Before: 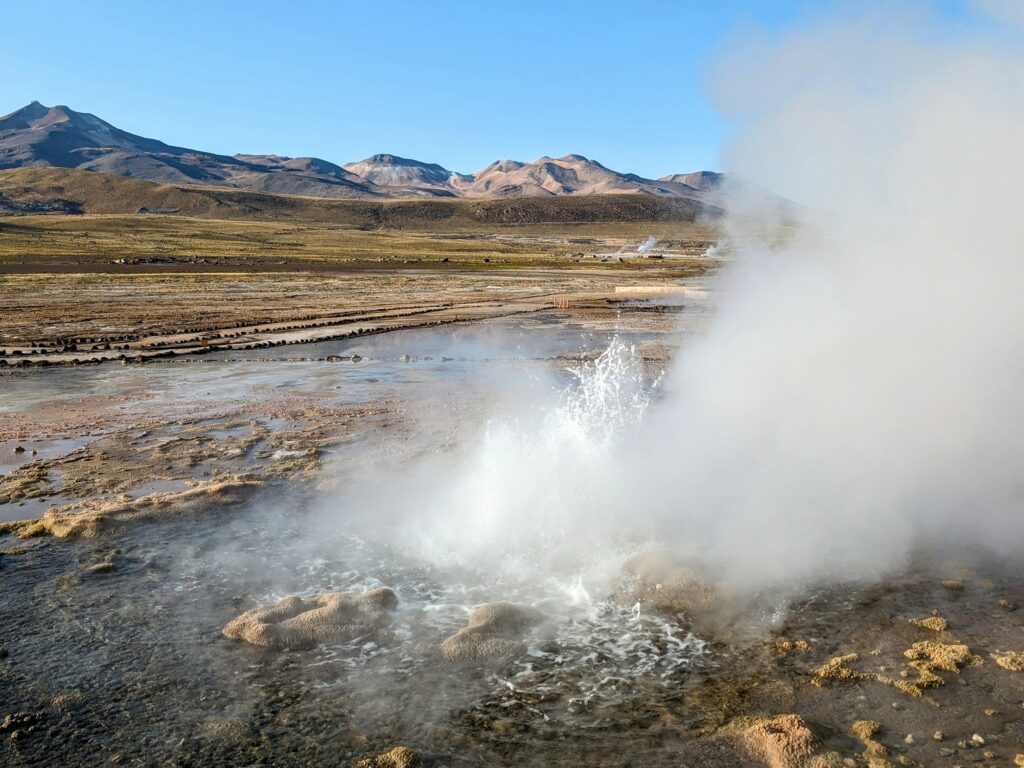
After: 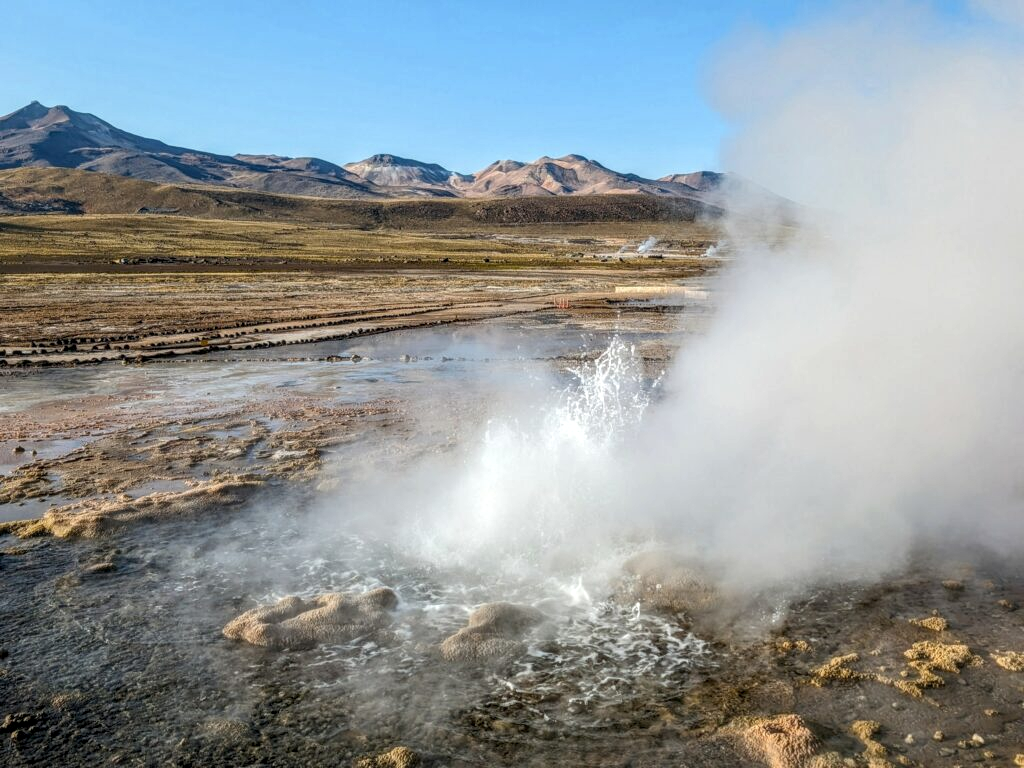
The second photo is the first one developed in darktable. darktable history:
local contrast: highlights 1%, shadows 2%, detail 134%
